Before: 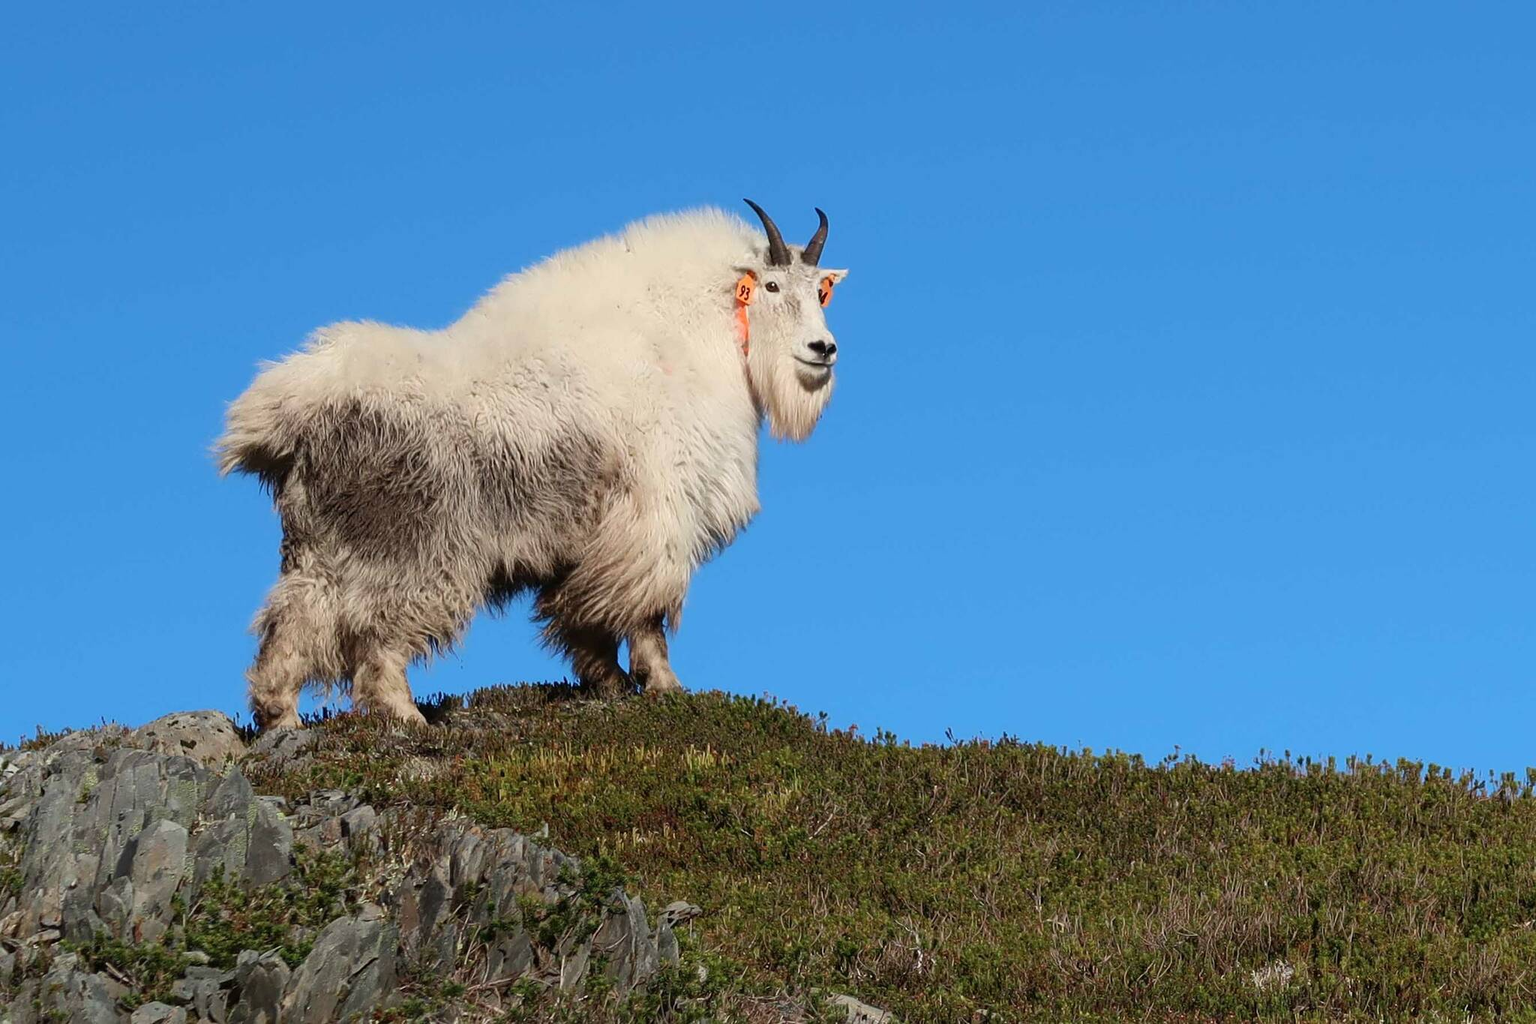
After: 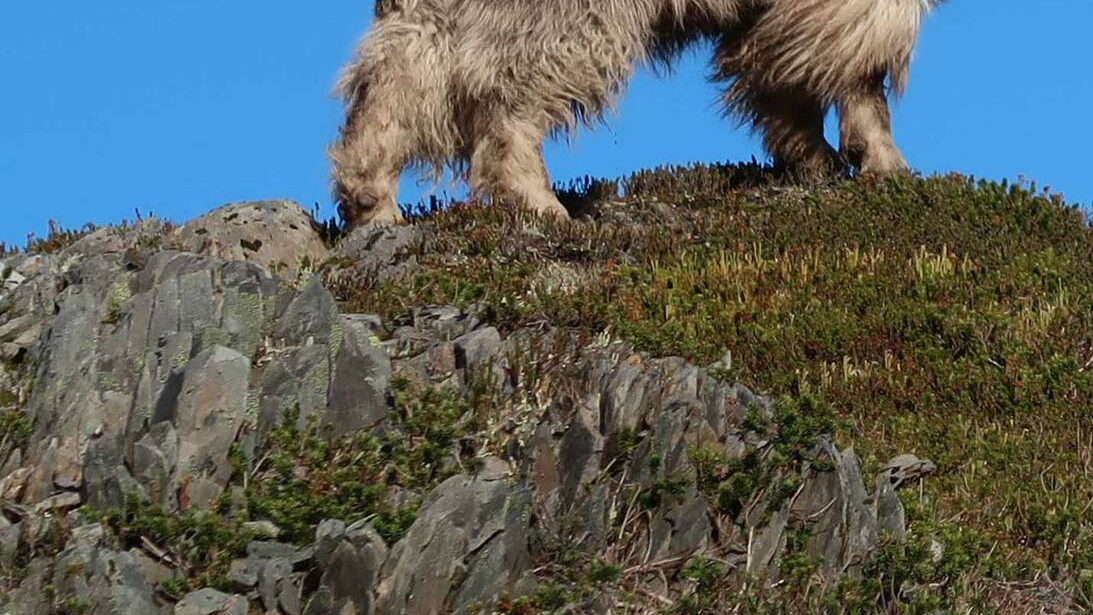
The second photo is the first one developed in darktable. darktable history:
crop and rotate: top 54.778%, right 46.61%, bottom 0.159%
white balance: red 1, blue 1
